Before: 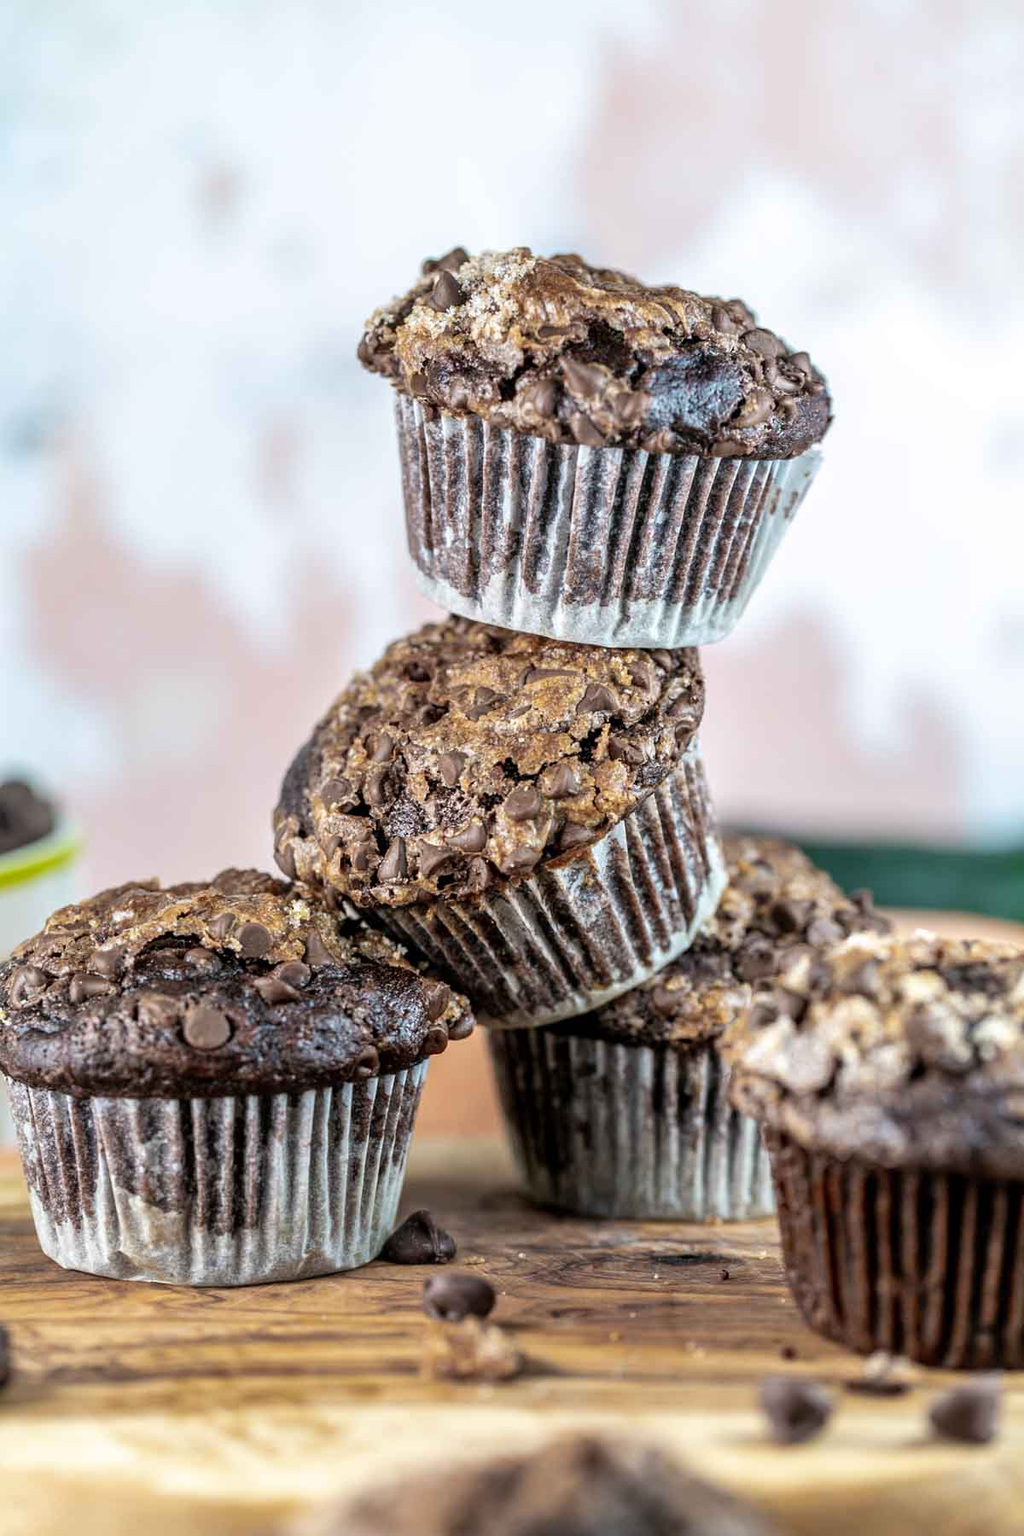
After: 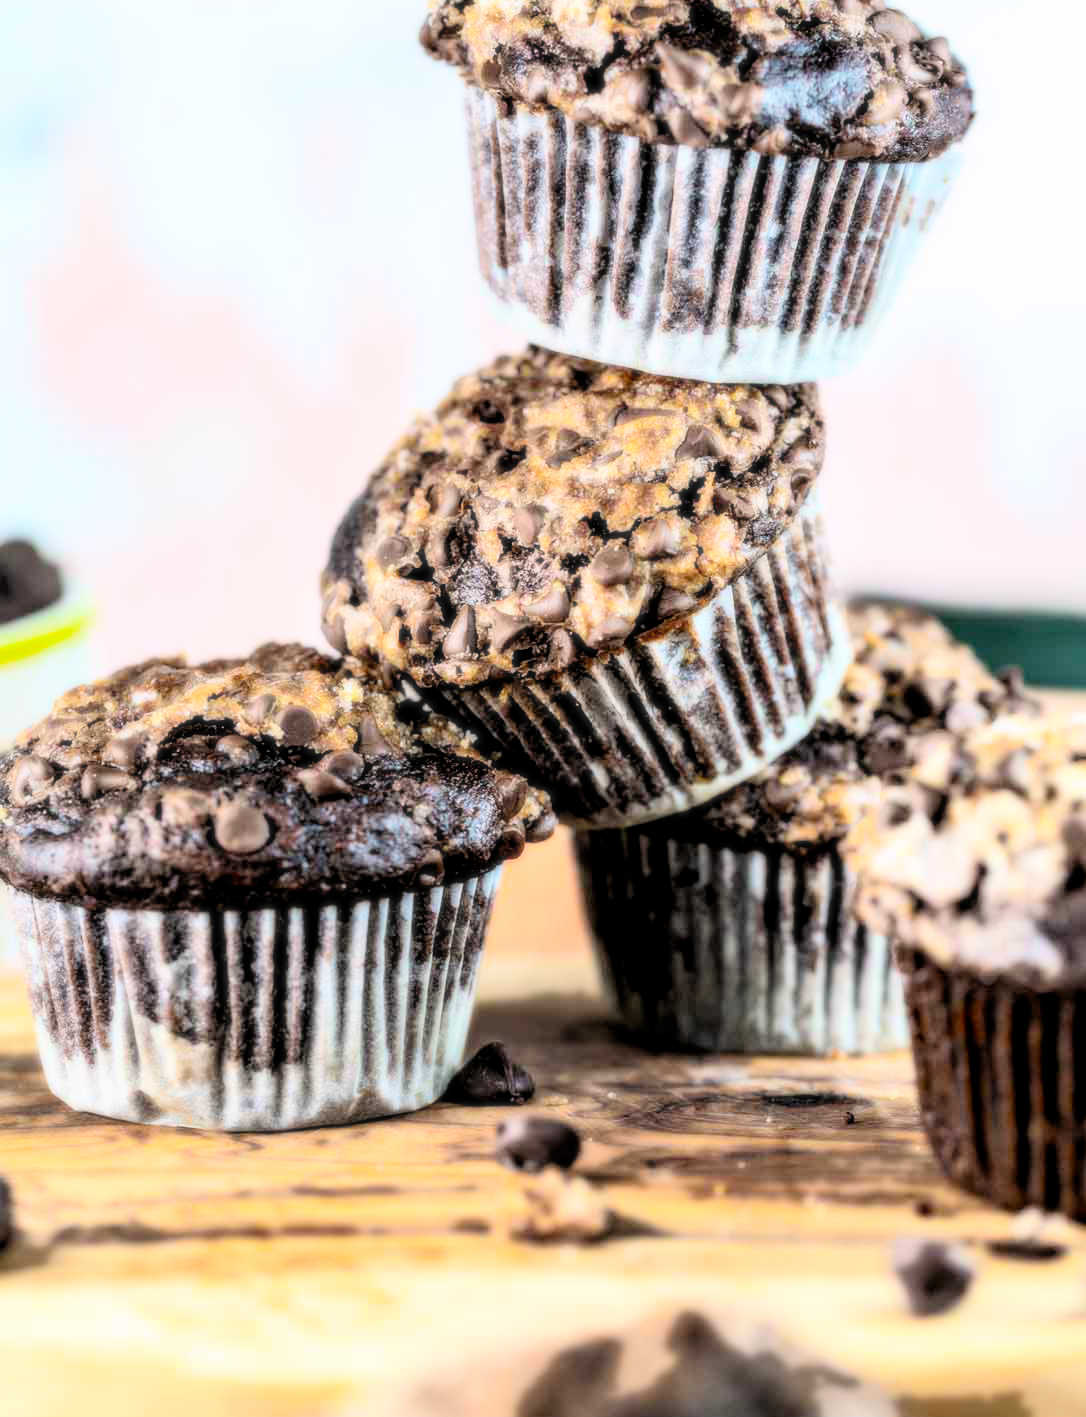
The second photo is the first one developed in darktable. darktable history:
filmic rgb: black relative exposure -7.6 EV, white relative exposure 4.64 EV, threshold 3 EV, target black luminance 0%, hardness 3.55, latitude 50.51%, contrast 1.033, highlights saturation mix 10%, shadows ↔ highlights balance -0.198%, color science v4 (2020), enable highlight reconstruction true
crop: top 20.916%, right 9.437%, bottom 0.316%
bloom: size 0%, threshold 54.82%, strength 8.31%
